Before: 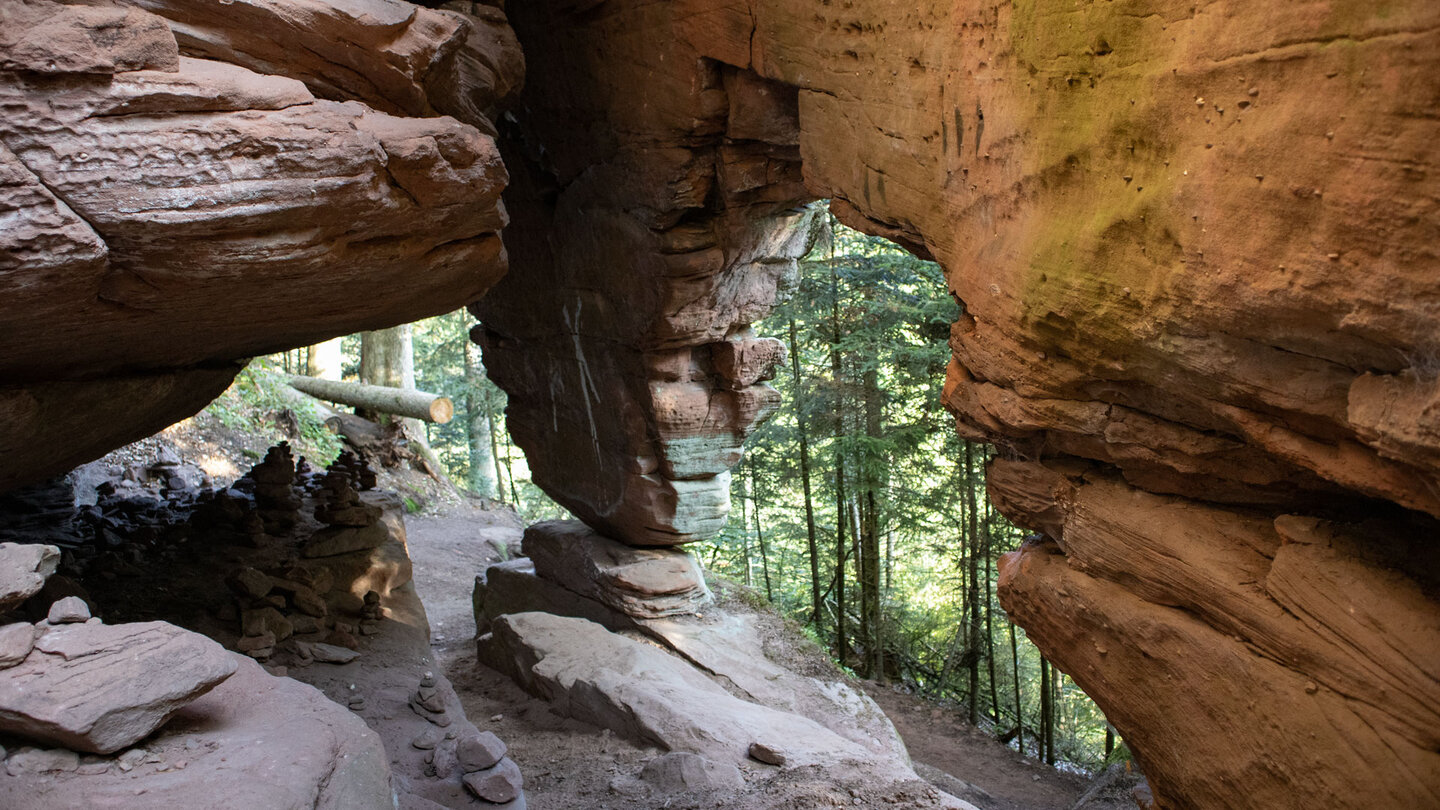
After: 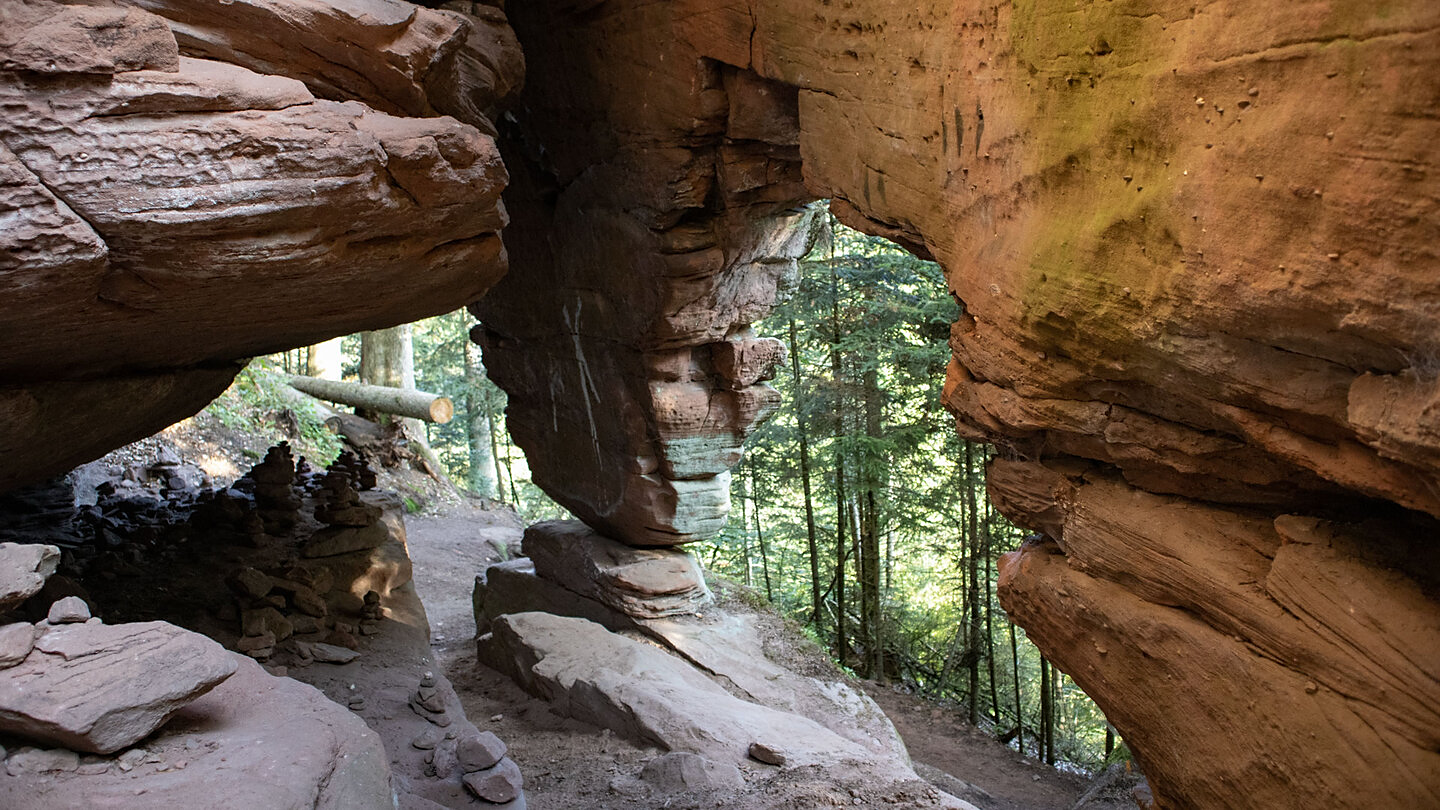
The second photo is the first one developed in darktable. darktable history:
sharpen: radius 1.603, amount 0.365, threshold 1.308
